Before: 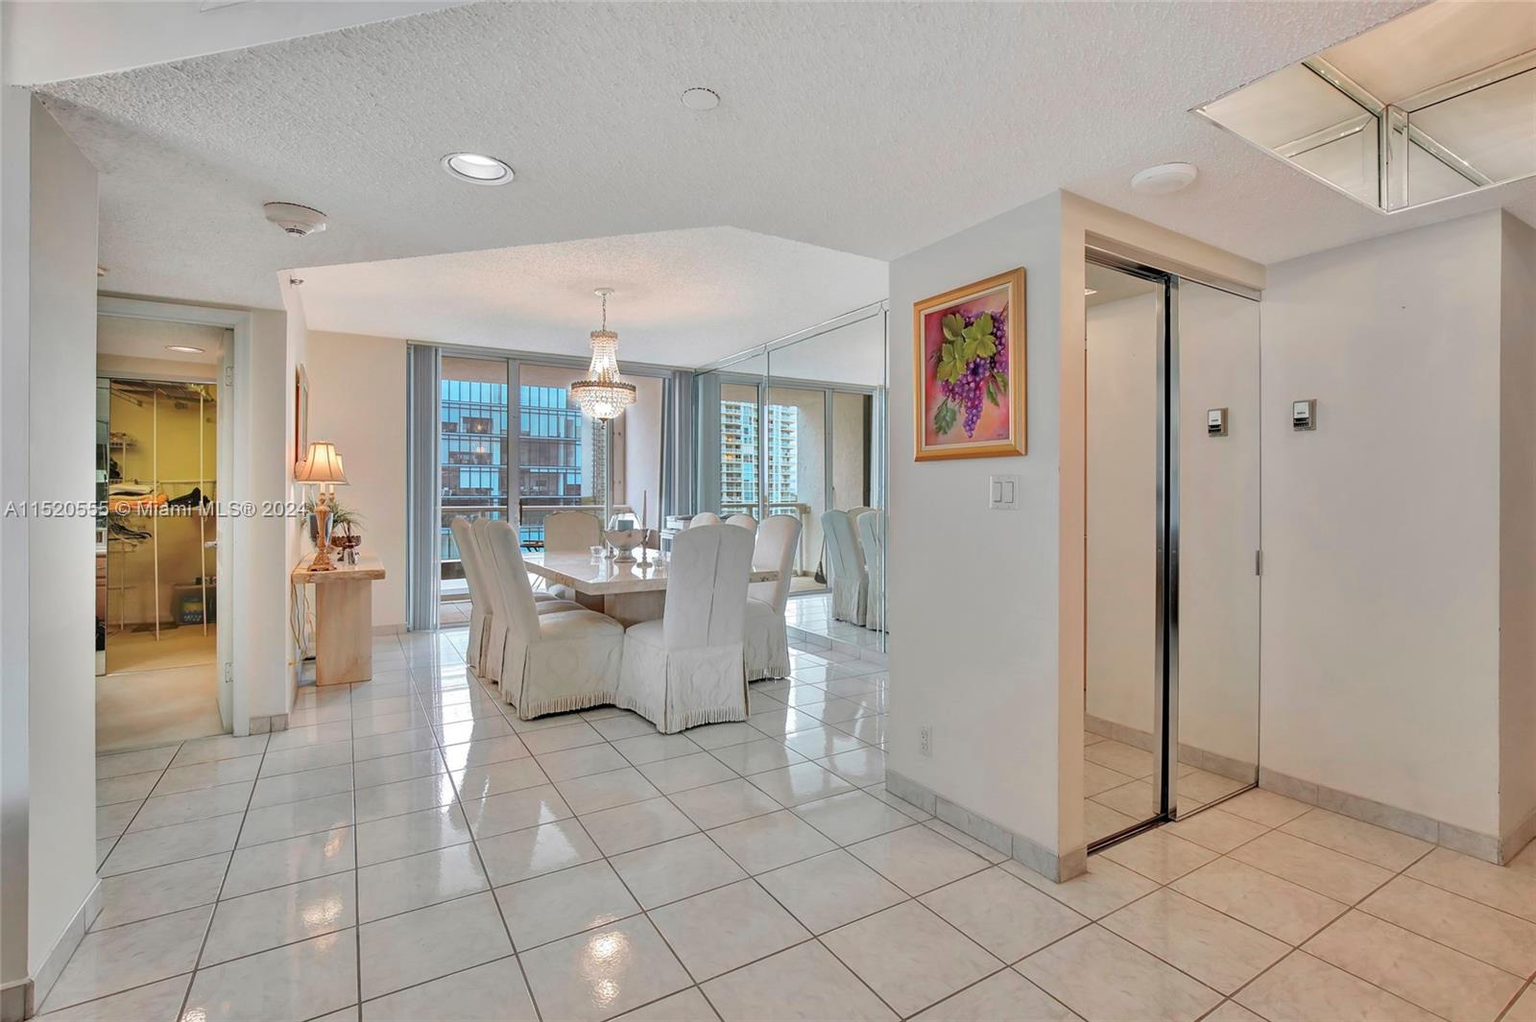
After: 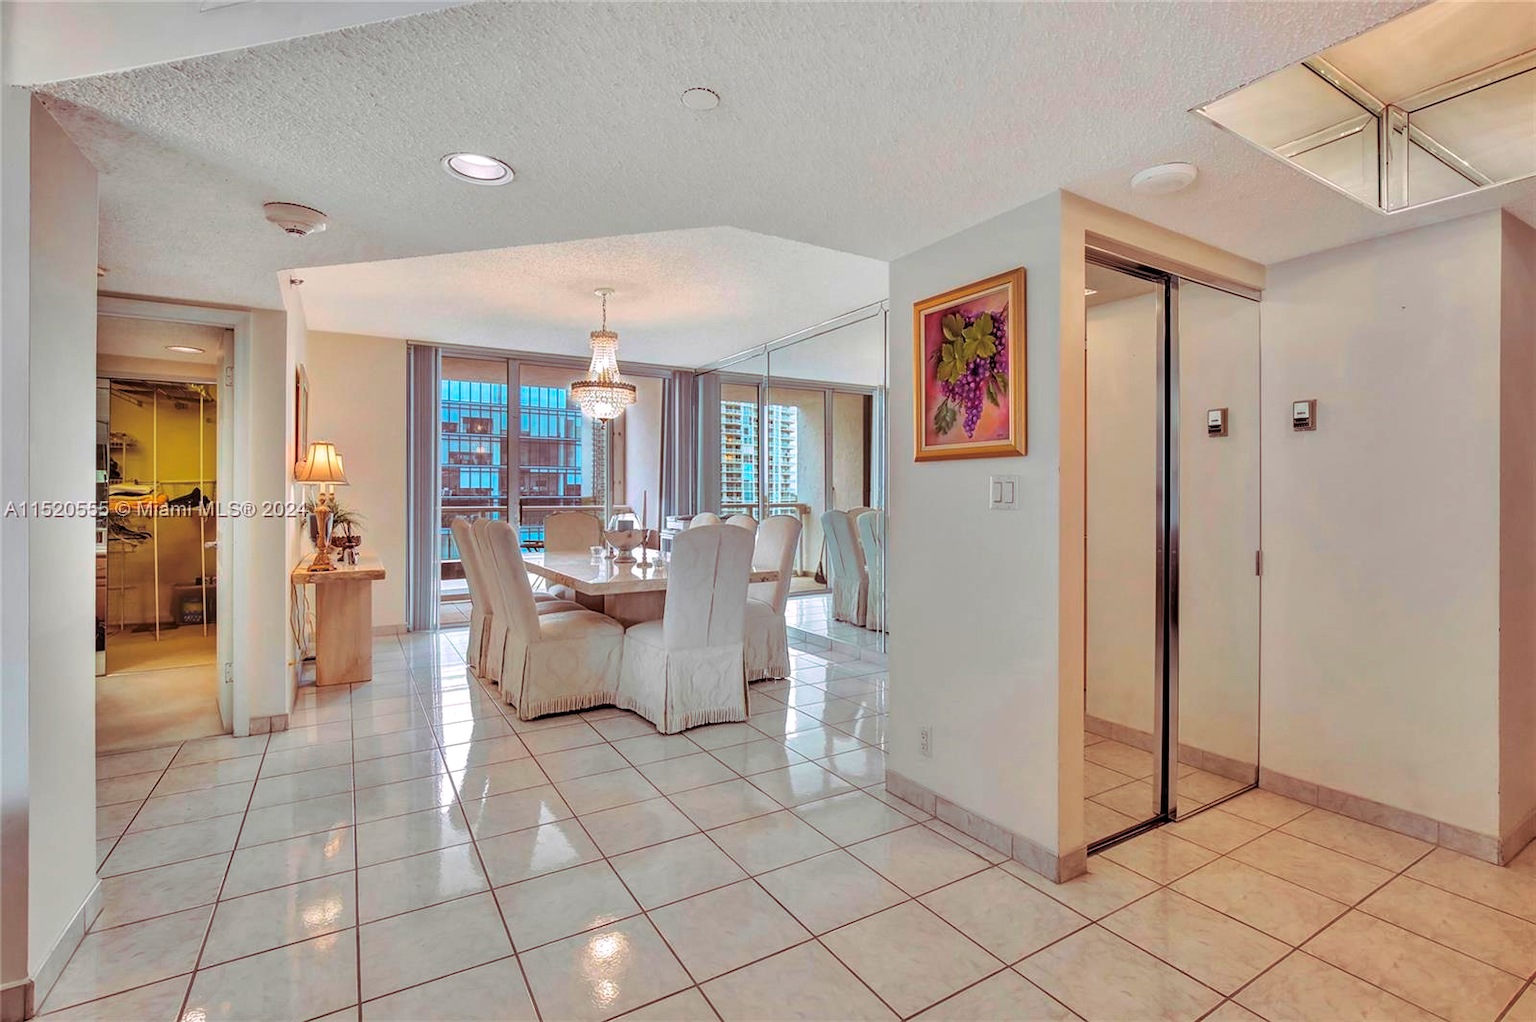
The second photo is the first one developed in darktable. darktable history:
split-toning: highlights › hue 298.8°, highlights › saturation 0.73, compress 41.76%
color balance rgb: linear chroma grading › global chroma 13.3%, global vibrance 41.49%
local contrast: on, module defaults
